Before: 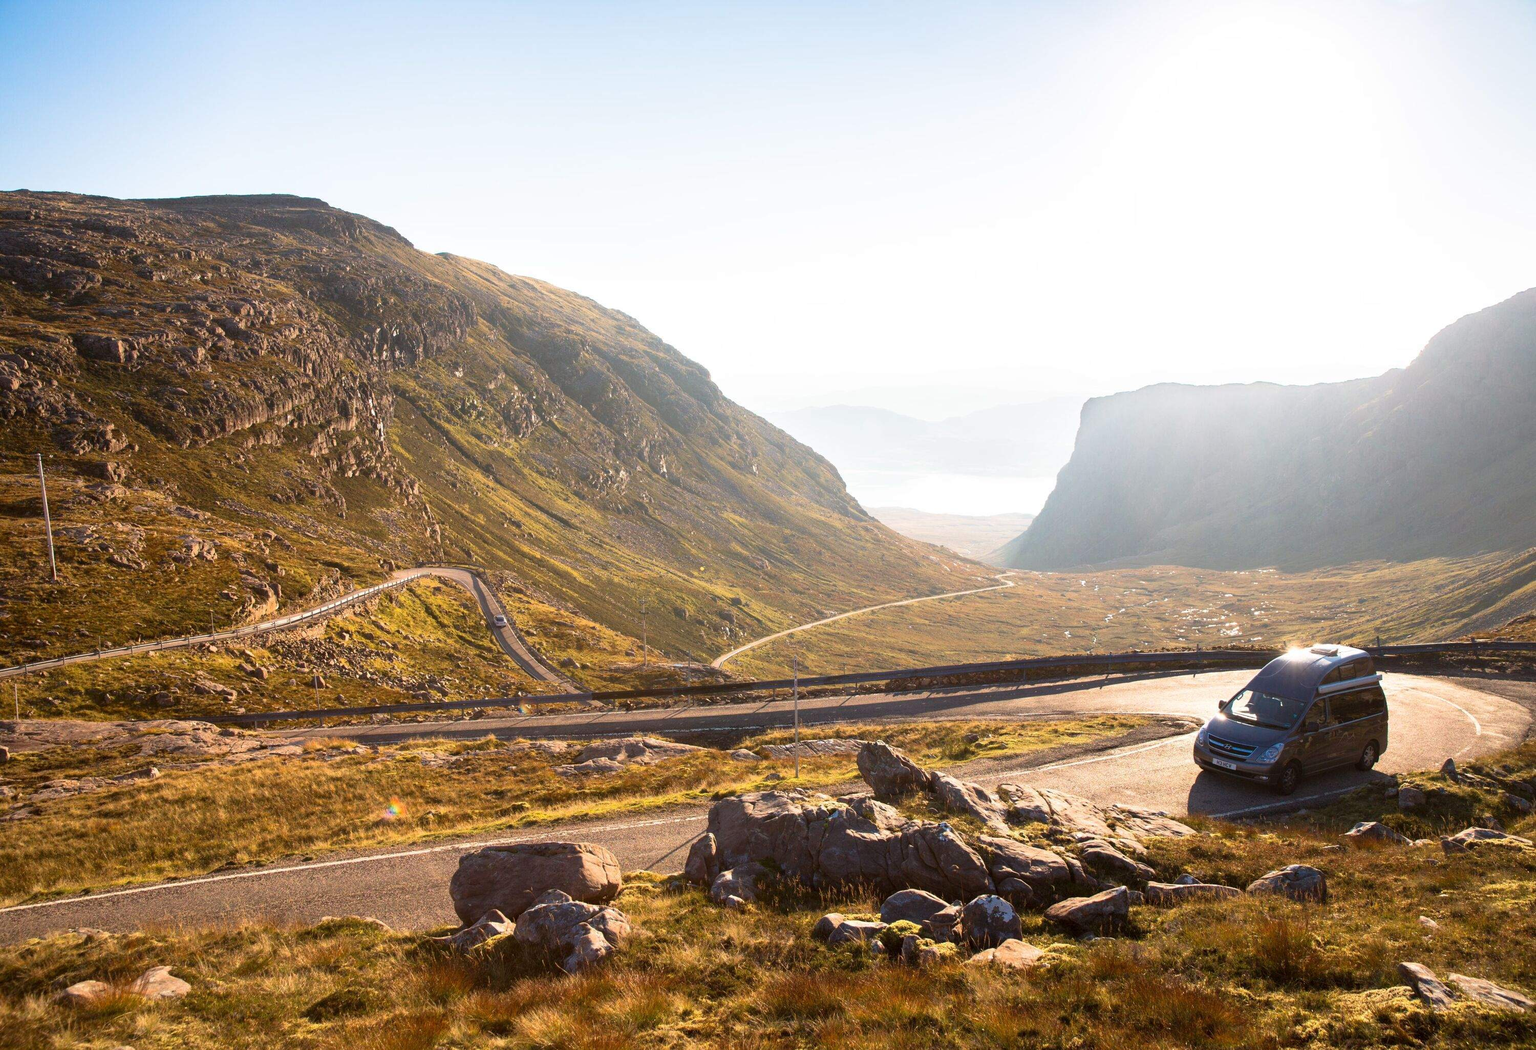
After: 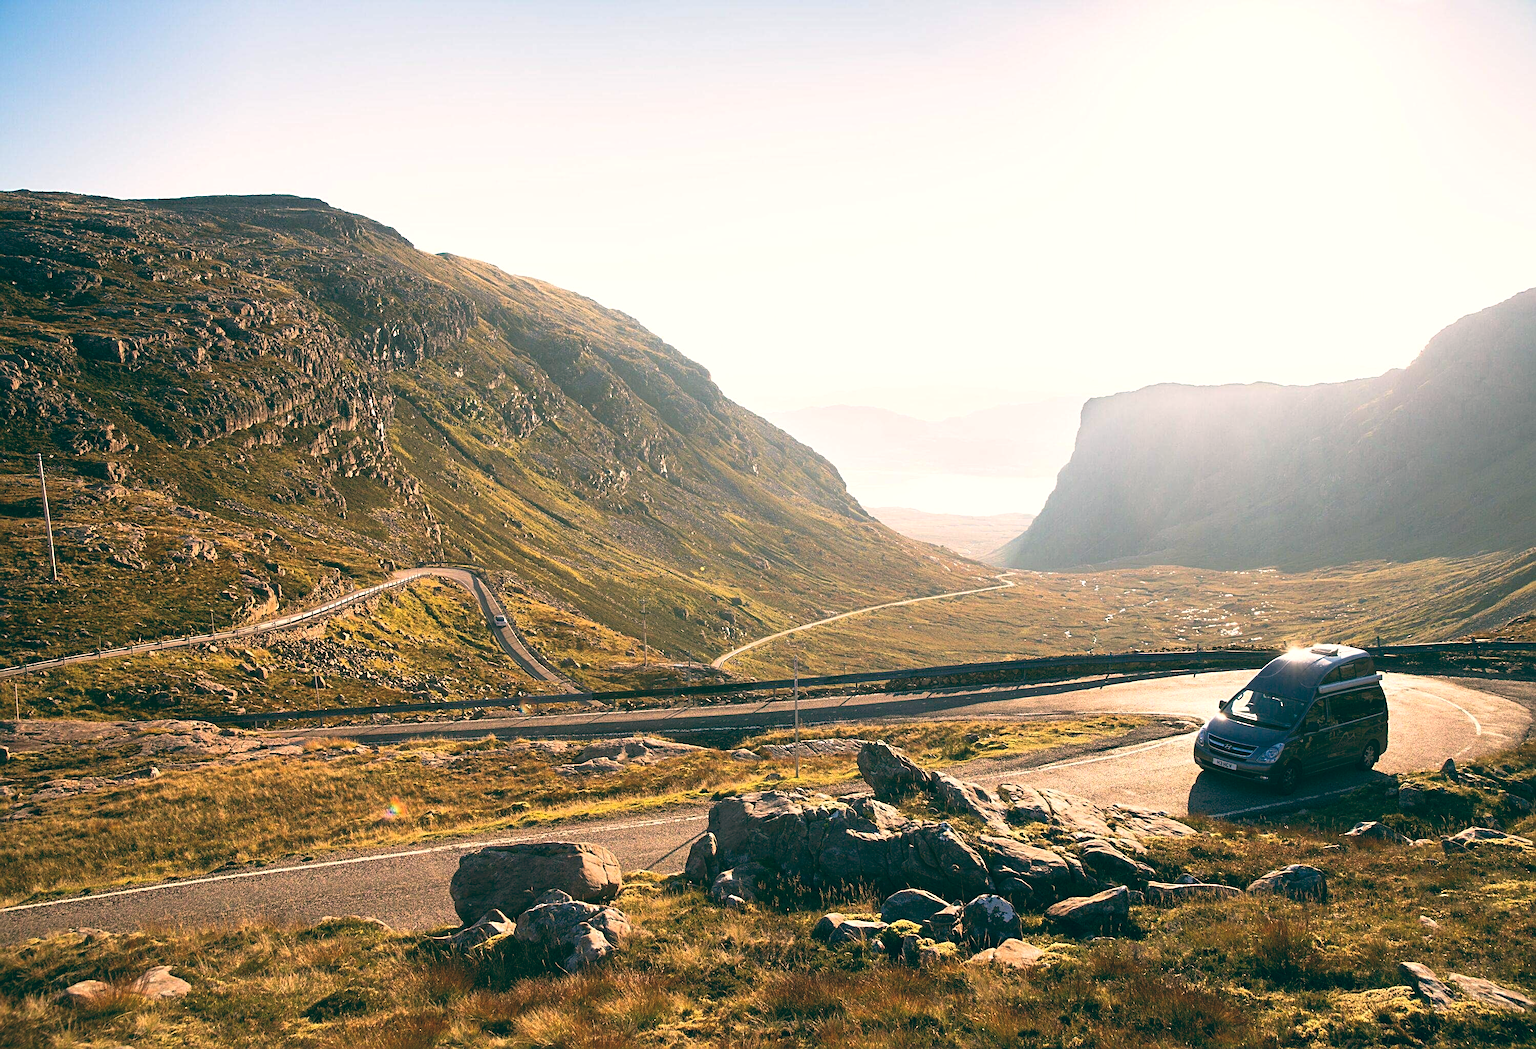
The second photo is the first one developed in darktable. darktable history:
white balance: red 1.004, blue 1.024
sharpen: radius 2.767
color balance: lift [1.005, 0.99, 1.007, 1.01], gamma [1, 0.979, 1.011, 1.021], gain [0.923, 1.098, 1.025, 0.902], input saturation 90.45%, contrast 7.73%, output saturation 105.91%
